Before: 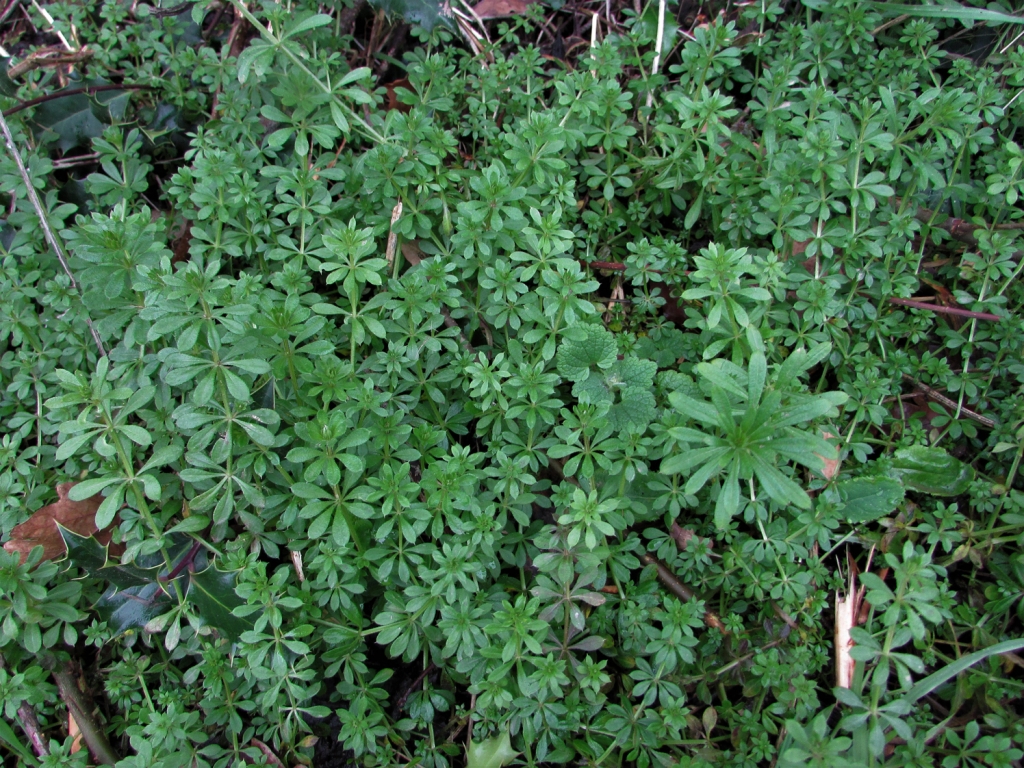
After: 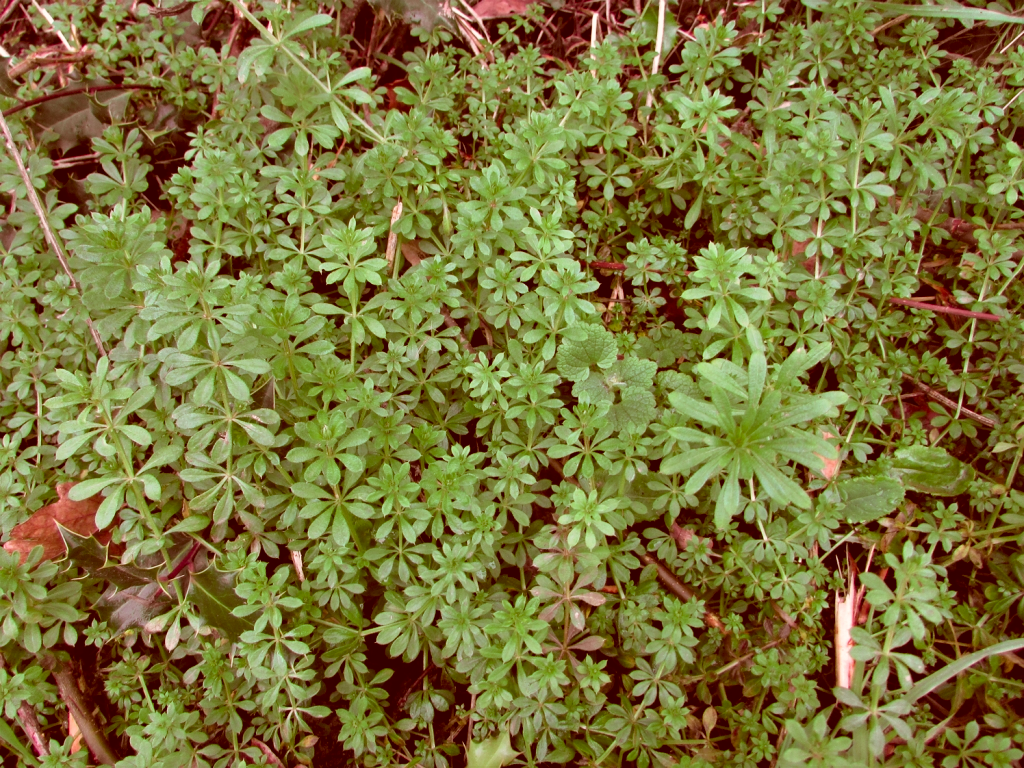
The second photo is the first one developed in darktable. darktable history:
contrast brightness saturation: brightness 0.09, saturation 0.19
tone curve: curves: ch0 [(0, 0.009) (0.037, 0.035) (0.131, 0.126) (0.275, 0.28) (0.476, 0.514) (0.617, 0.667) (0.704, 0.759) (0.813, 0.863) (0.911, 0.931) (0.997, 1)]; ch1 [(0, 0) (0.318, 0.271) (0.444, 0.438) (0.493, 0.496) (0.508, 0.5) (0.534, 0.535) (0.57, 0.582) (0.65, 0.664) (0.746, 0.764) (1, 1)]; ch2 [(0, 0) (0.246, 0.24) (0.36, 0.381) (0.415, 0.434) (0.476, 0.492) (0.502, 0.499) (0.522, 0.518) (0.533, 0.534) (0.586, 0.598) (0.634, 0.643) (0.706, 0.717) (0.853, 0.83) (1, 0.951)], color space Lab, independent channels, preserve colors none
color correction: highlights a* 9.03, highlights b* 8.71, shadows a* 40, shadows b* 40, saturation 0.8
